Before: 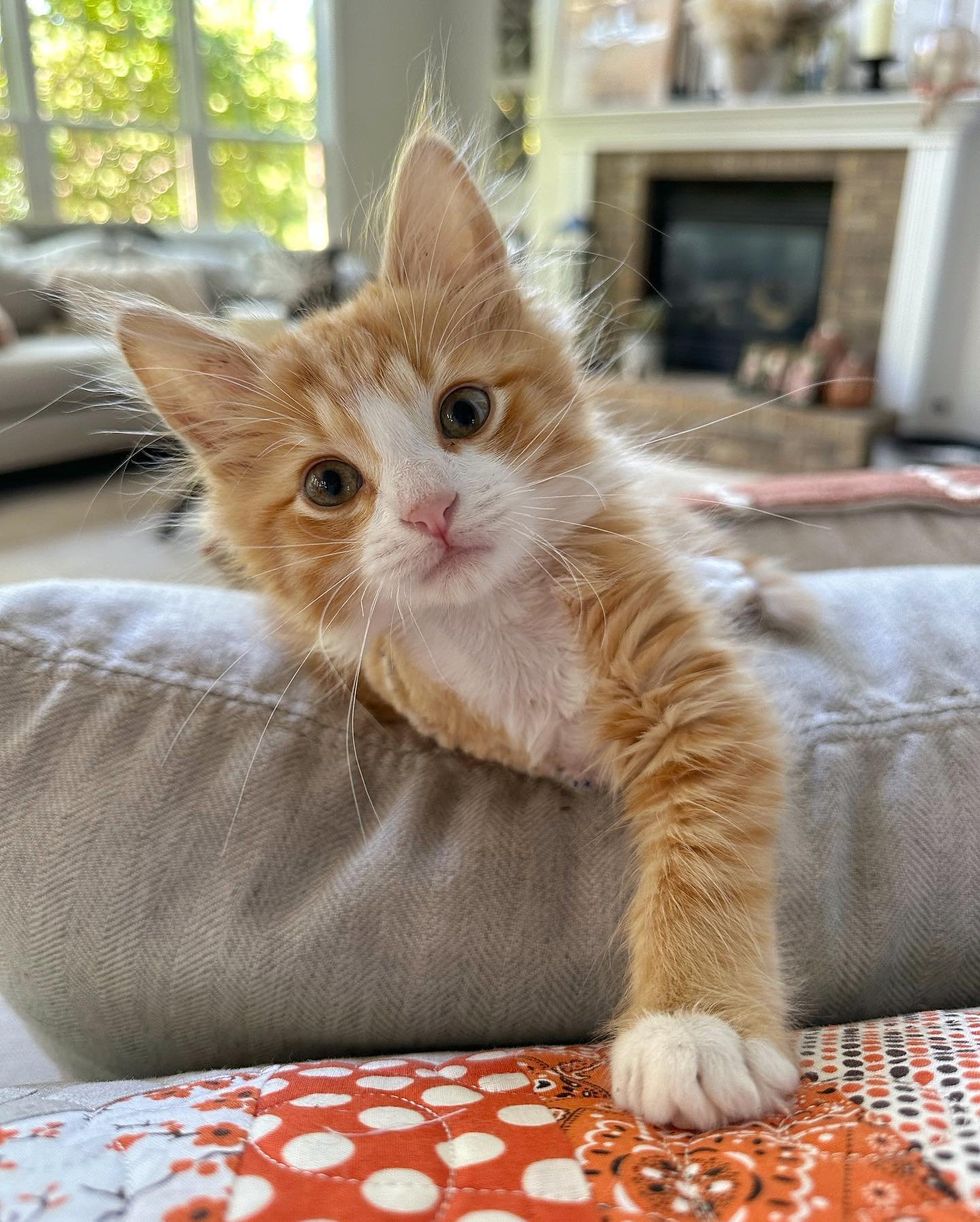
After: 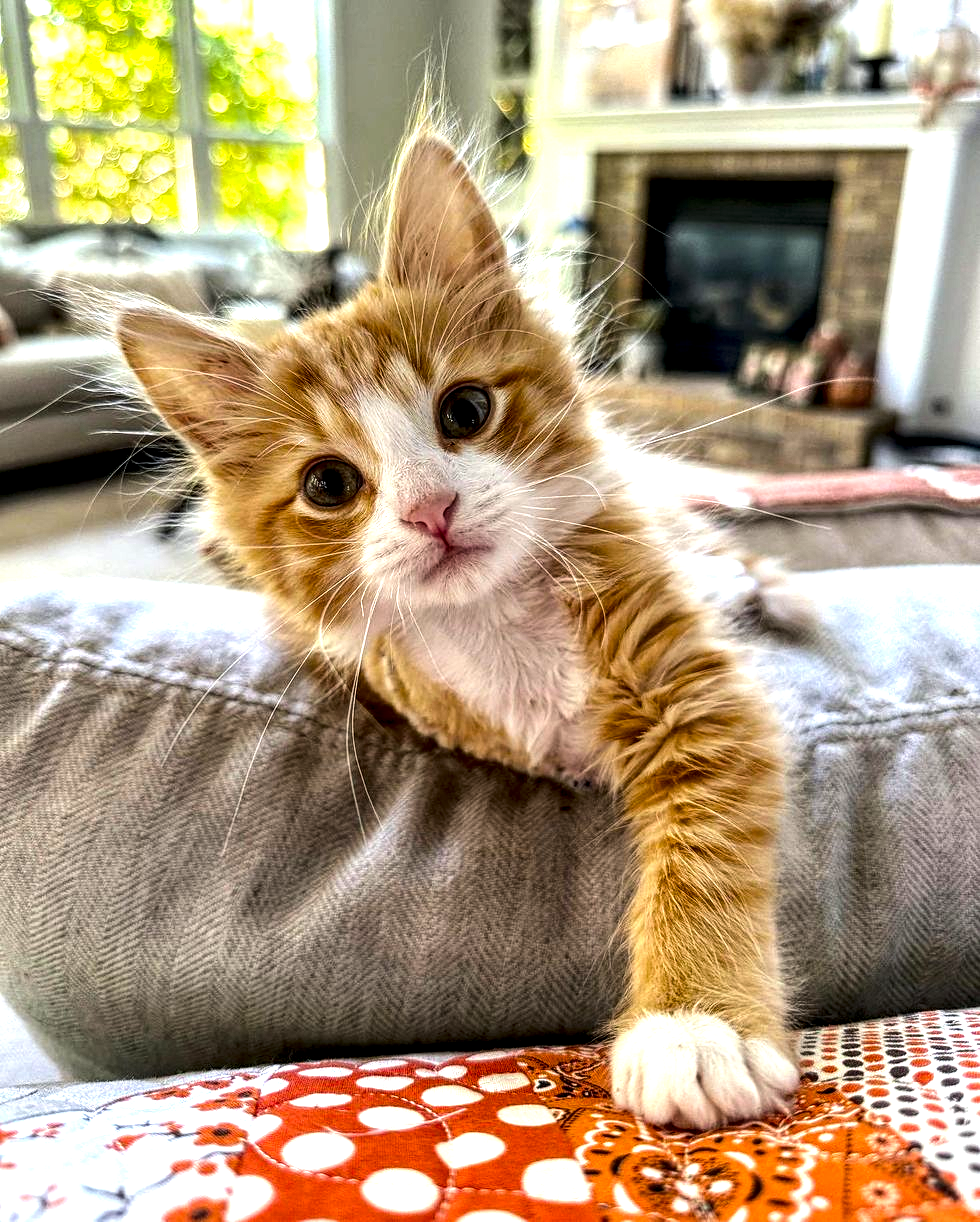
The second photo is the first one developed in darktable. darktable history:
tone equalizer: -8 EV -0.75 EV, -7 EV -0.7 EV, -6 EV -0.6 EV, -5 EV -0.4 EV, -3 EV 0.4 EV, -2 EV 0.6 EV, -1 EV 0.7 EV, +0 EV 0.75 EV, edges refinement/feathering 500, mask exposure compensation -1.57 EV, preserve details no
local contrast: highlights 60%, shadows 60%, detail 160%
color balance rgb: perceptual saturation grading › global saturation 30%, global vibrance 20%
